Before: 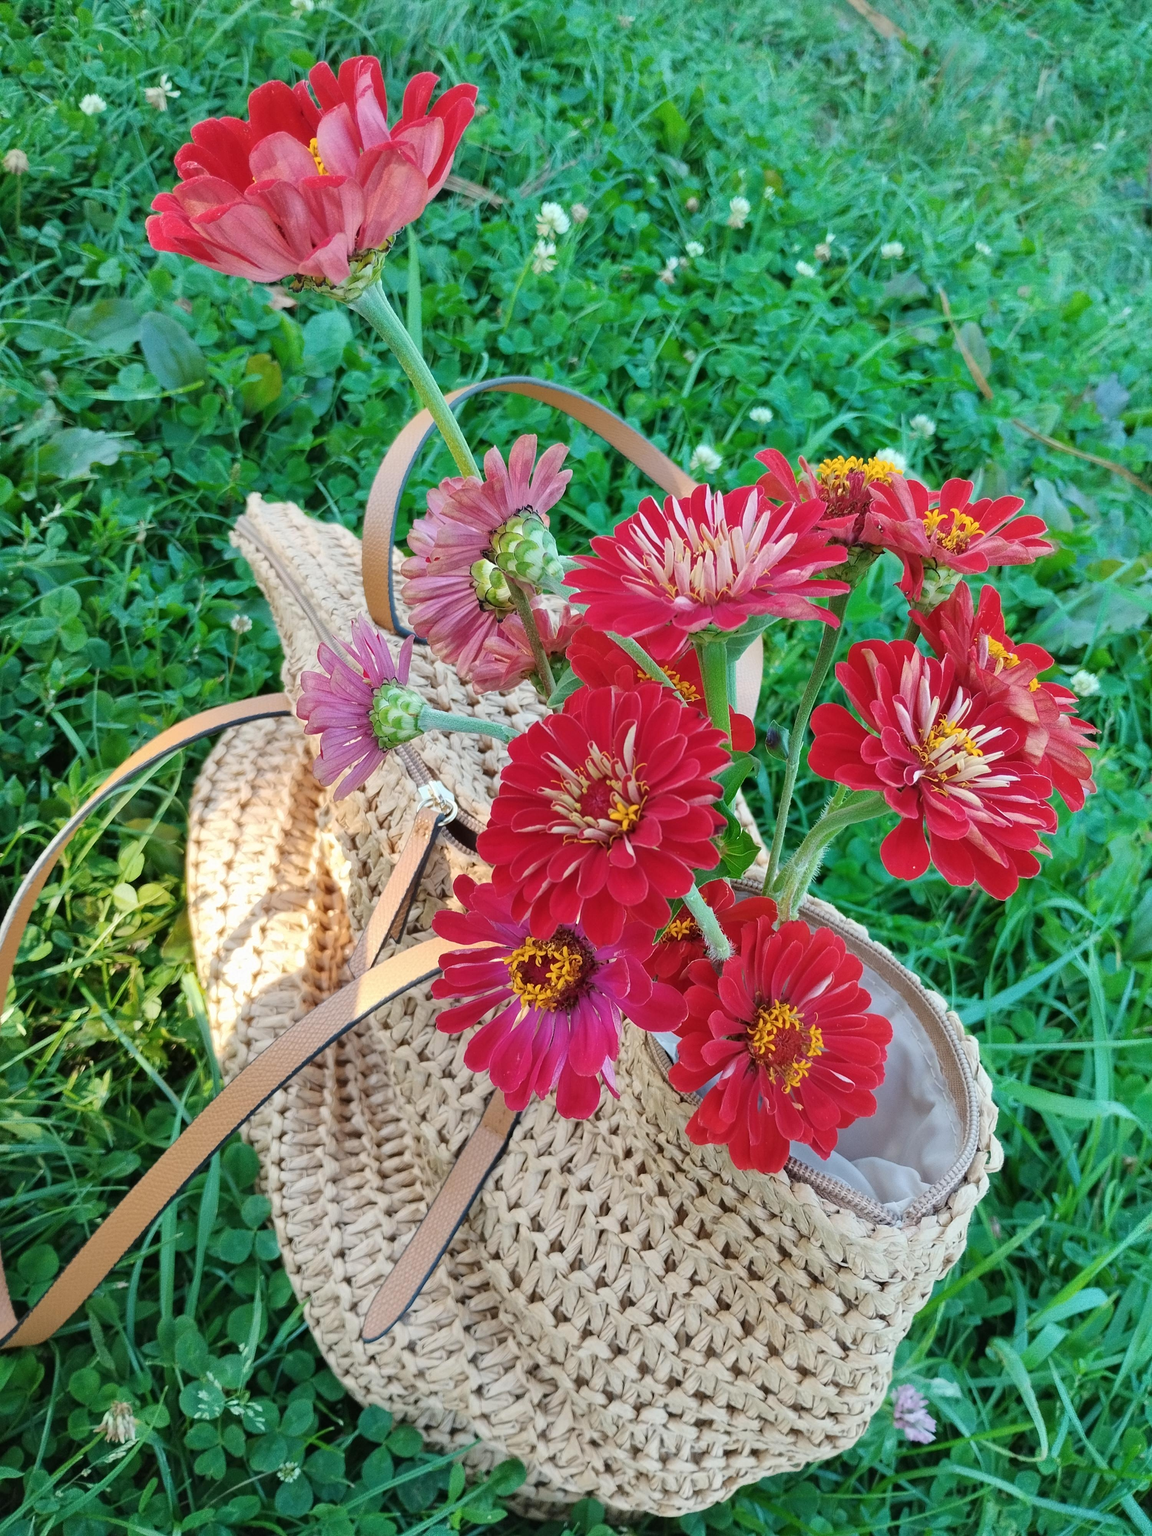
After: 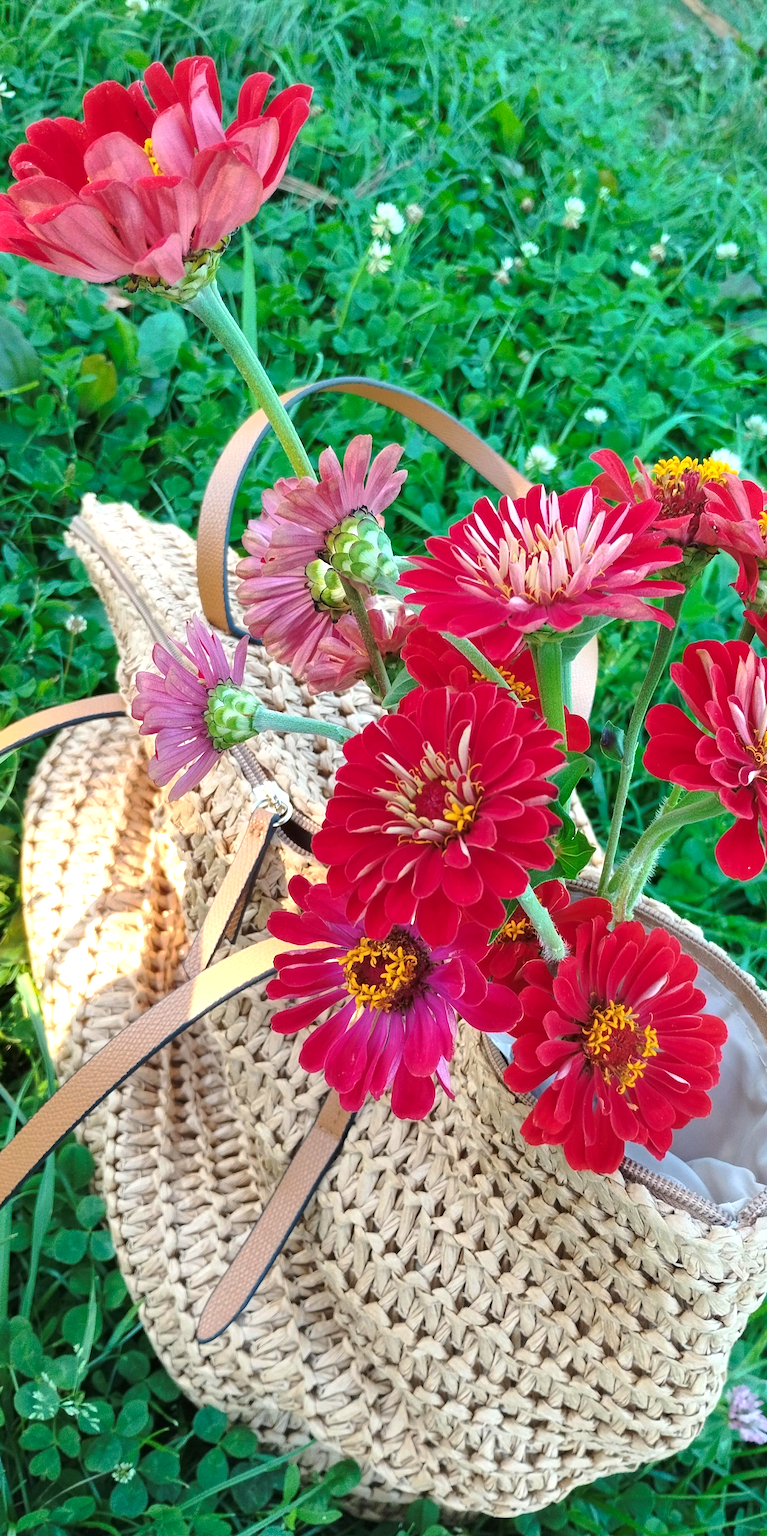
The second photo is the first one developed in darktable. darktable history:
crop and rotate: left 14.385%, right 18.948%
tone curve: curves: ch0 [(0, 0) (0.003, 0.002) (0.011, 0.009) (0.025, 0.021) (0.044, 0.037) (0.069, 0.058) (0.1, 0.084) (0.136, 0.114) (0.177, 0.149) (0.224, 0.188) (0.277, 0.232) (0.335, 0.281) (0.399, 0.341) (0.468, 0.416) (0.543, 0.496) (0.623, 0.574) (0.709, 0.659) (0.801, 0.754) (0.898, 0.876) (1, 1)], preserve colors none
exposure: black level correction 0.001, exposure 0.5 EV, compensate exposure bias true, compensate highlight preservation false
